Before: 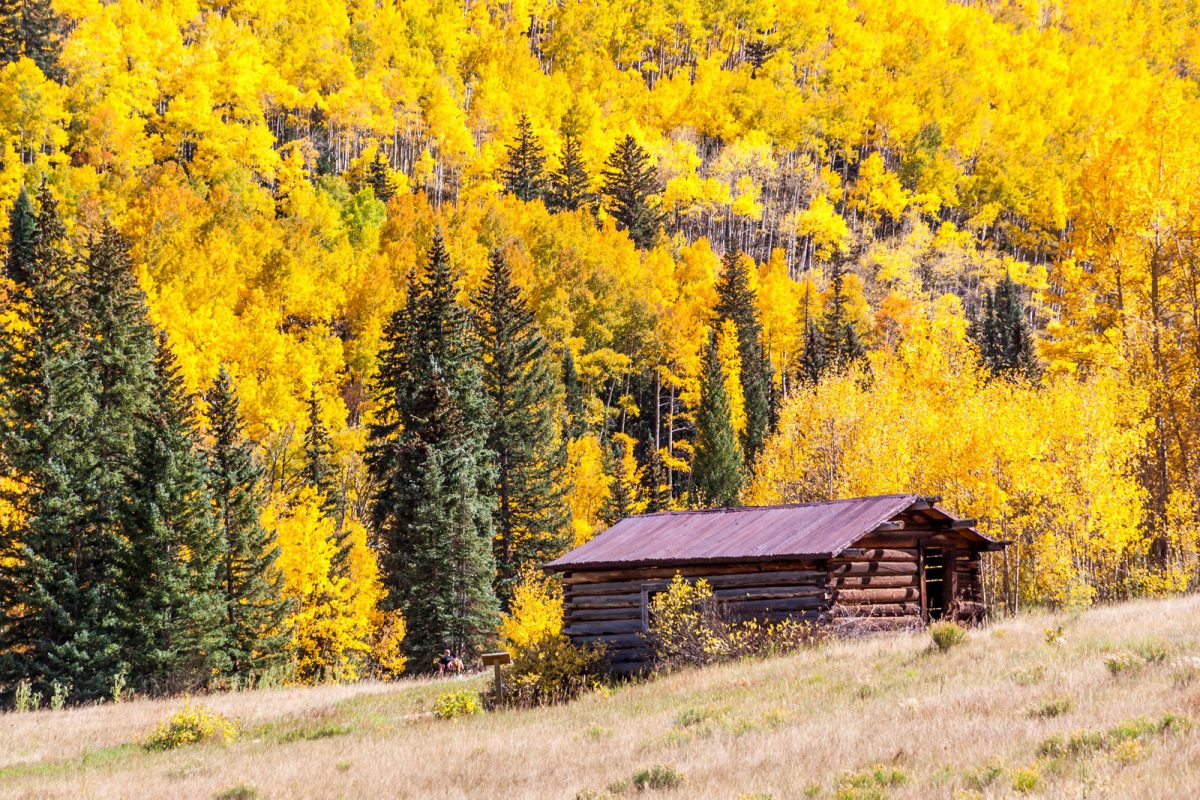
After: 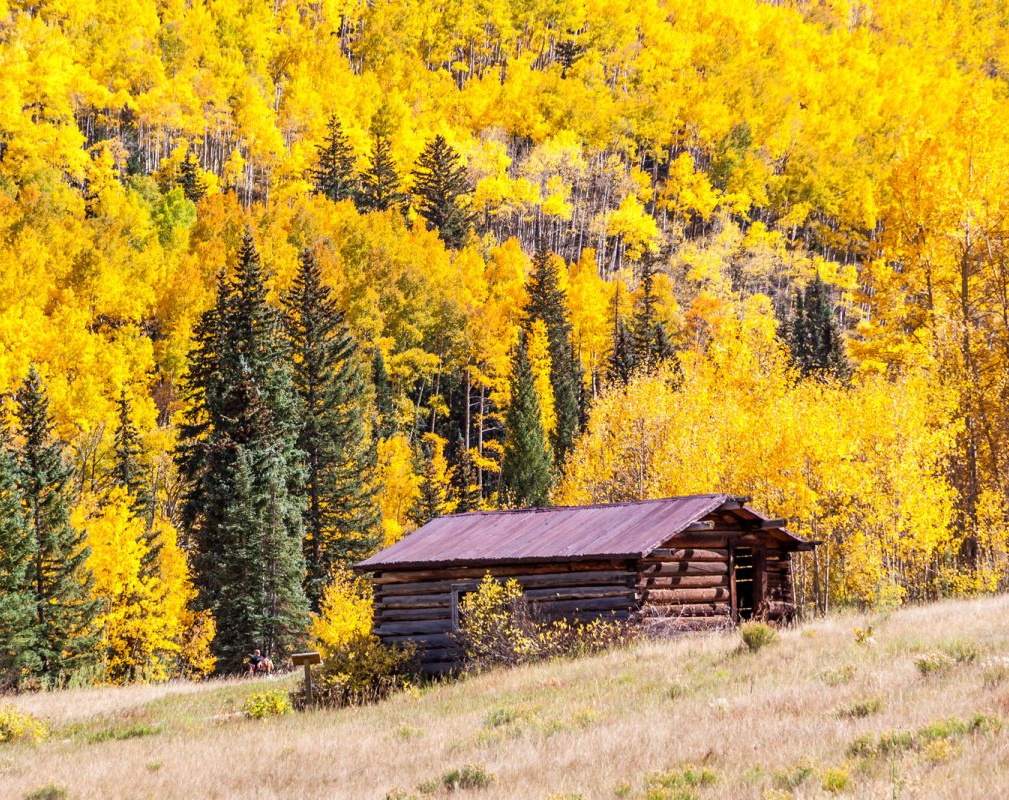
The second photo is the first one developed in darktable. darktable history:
crop: left 15.883%
